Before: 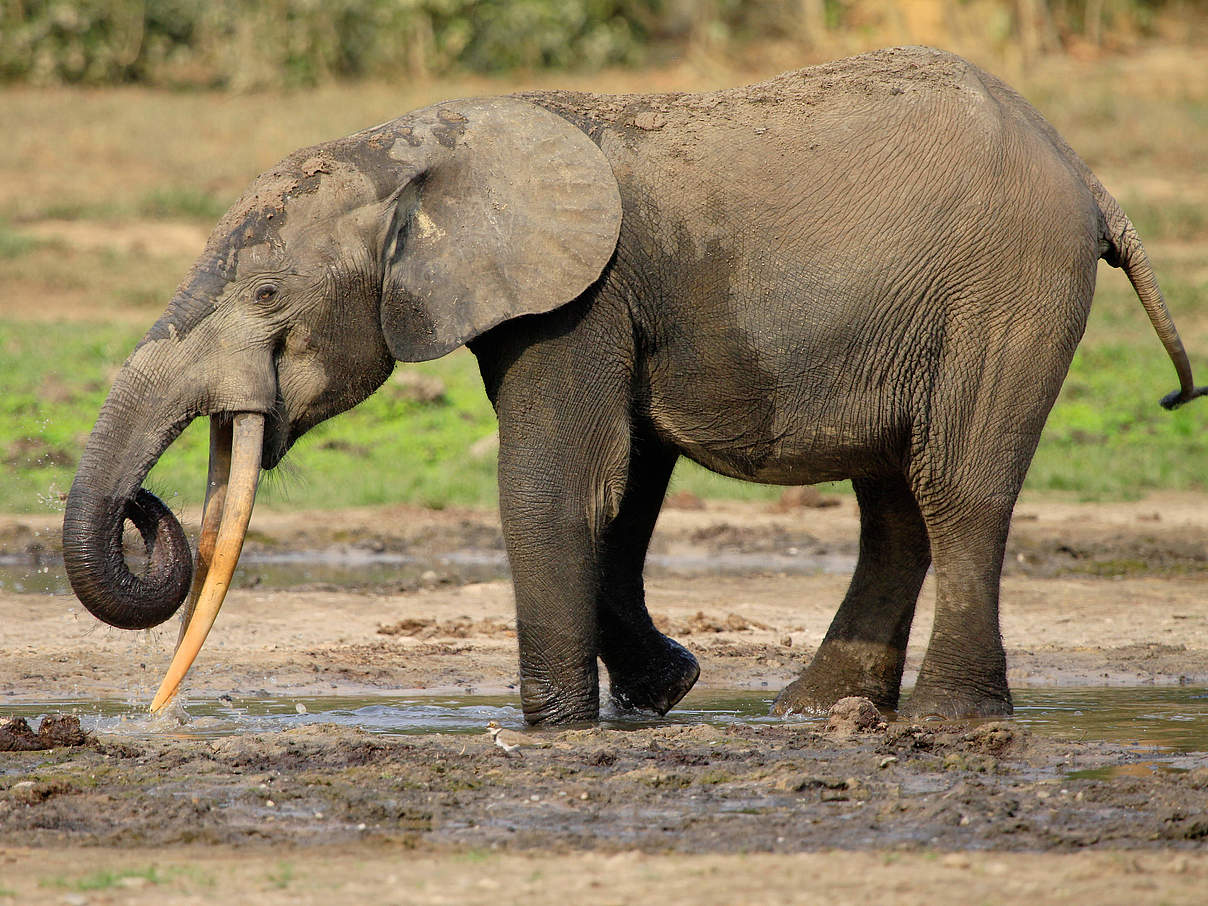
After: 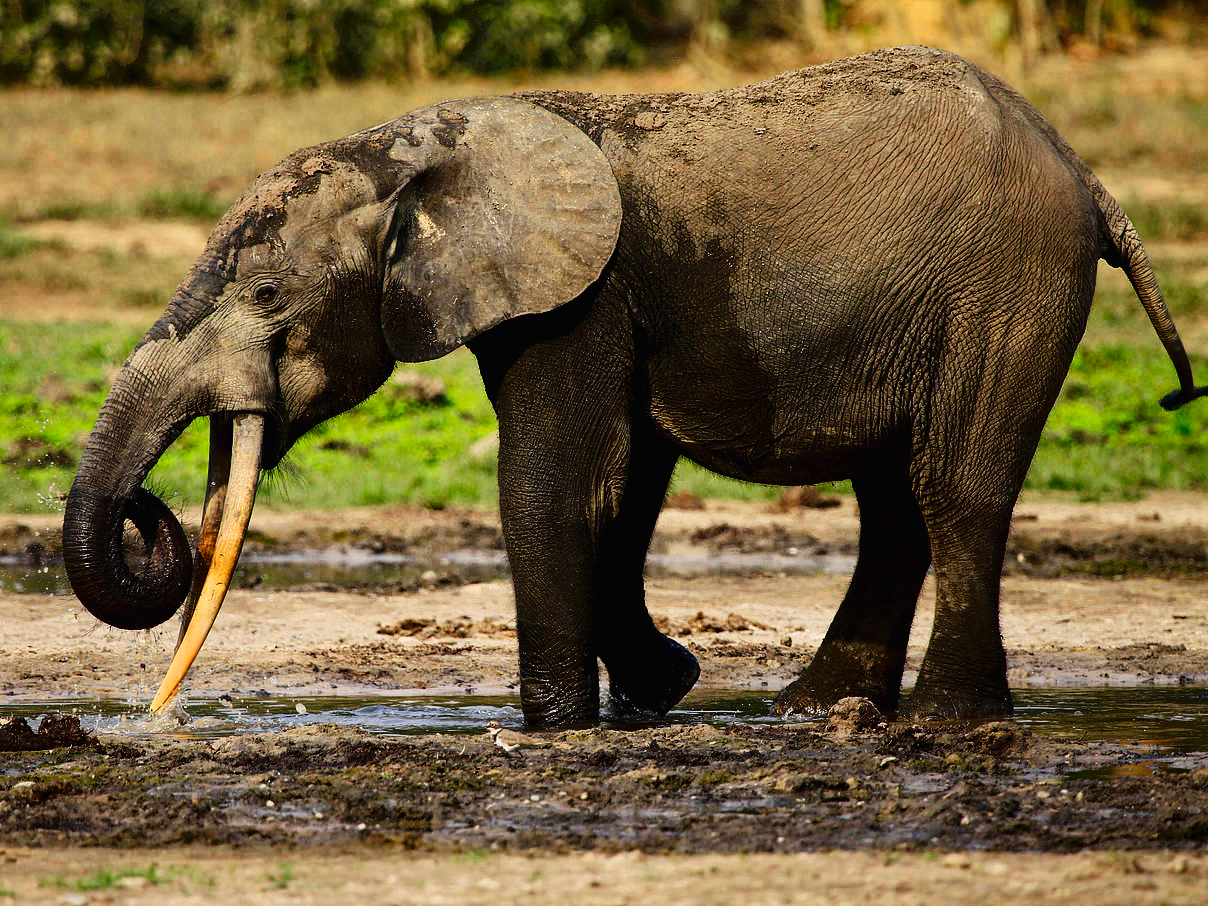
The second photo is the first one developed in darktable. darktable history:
contrast brightness saturation: contrast 0.241, brightness -0.23, saturation 0.136
tone curve: curves: ch0 [(0.016, 0.011) (0.21, 0.113) (0.515, 0.476) (0.78, 0.795) (1, 0.981)], preserve colors none
